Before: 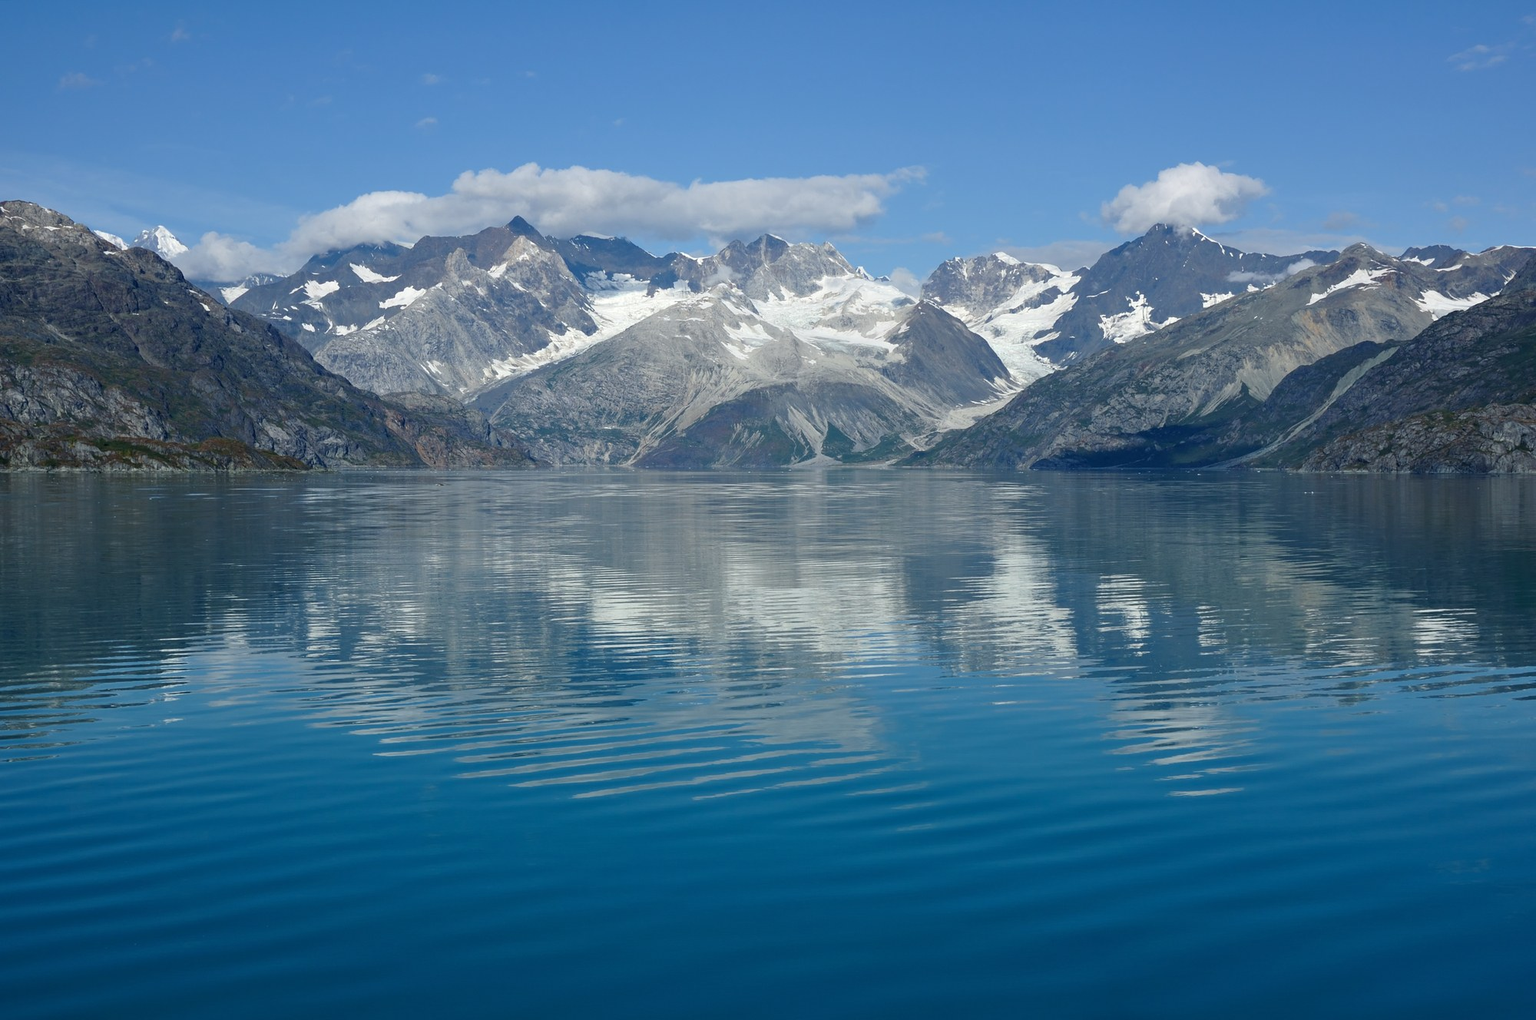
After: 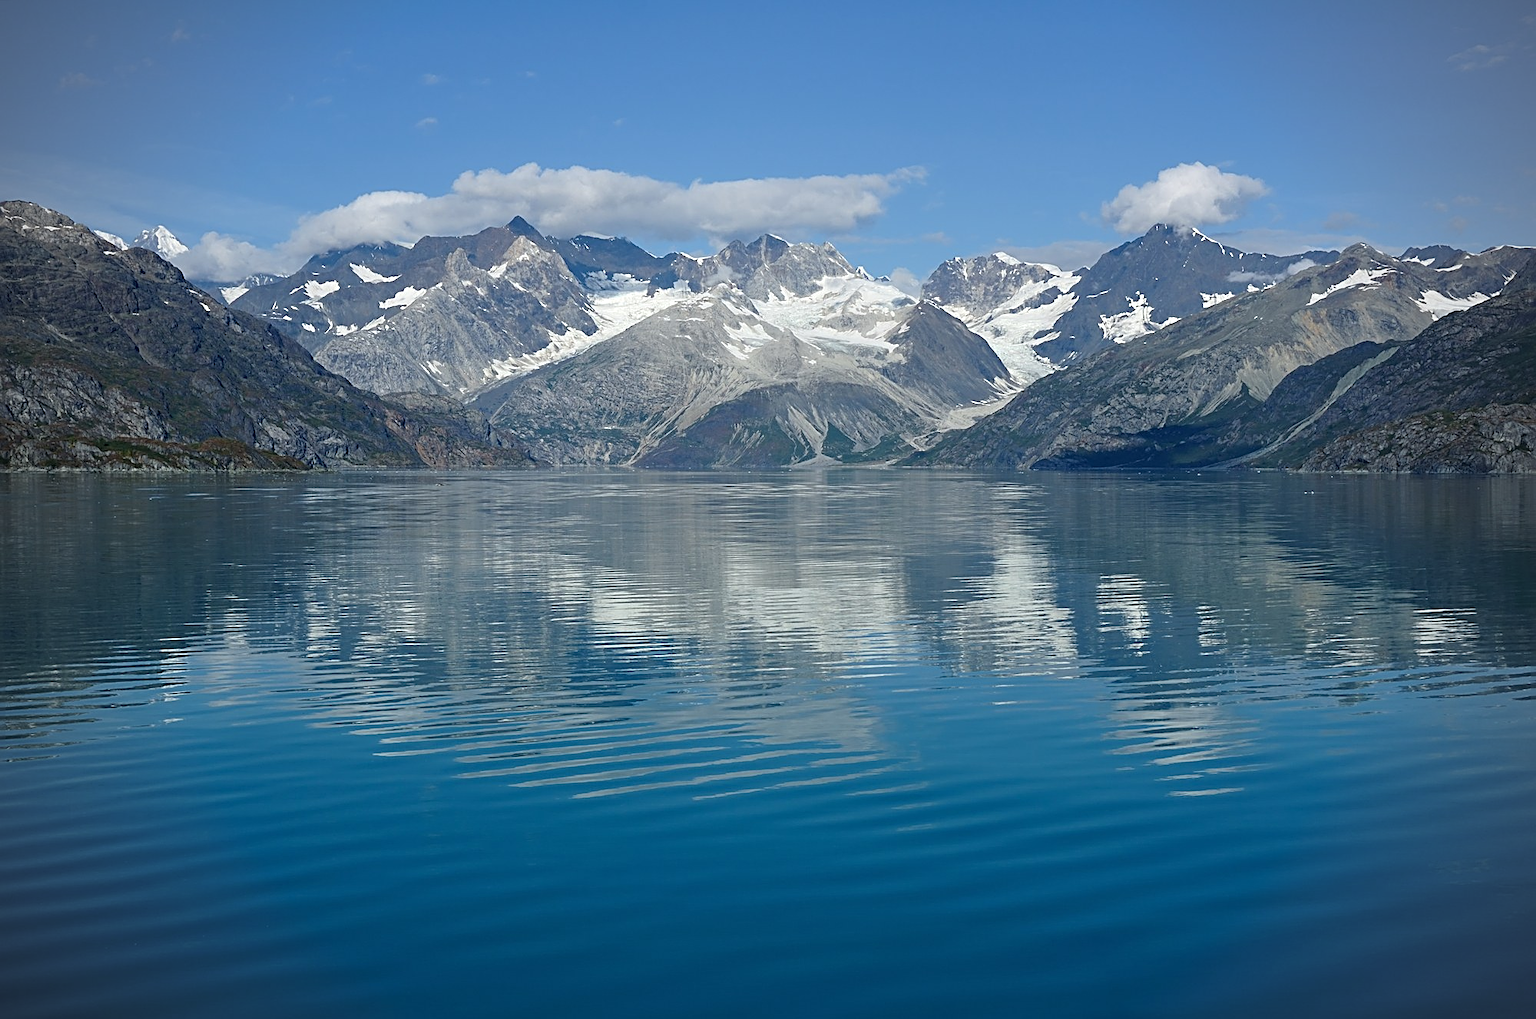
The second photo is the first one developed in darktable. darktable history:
sharpen: radius 2.554, amount 0.646
vignetting: unbound false
